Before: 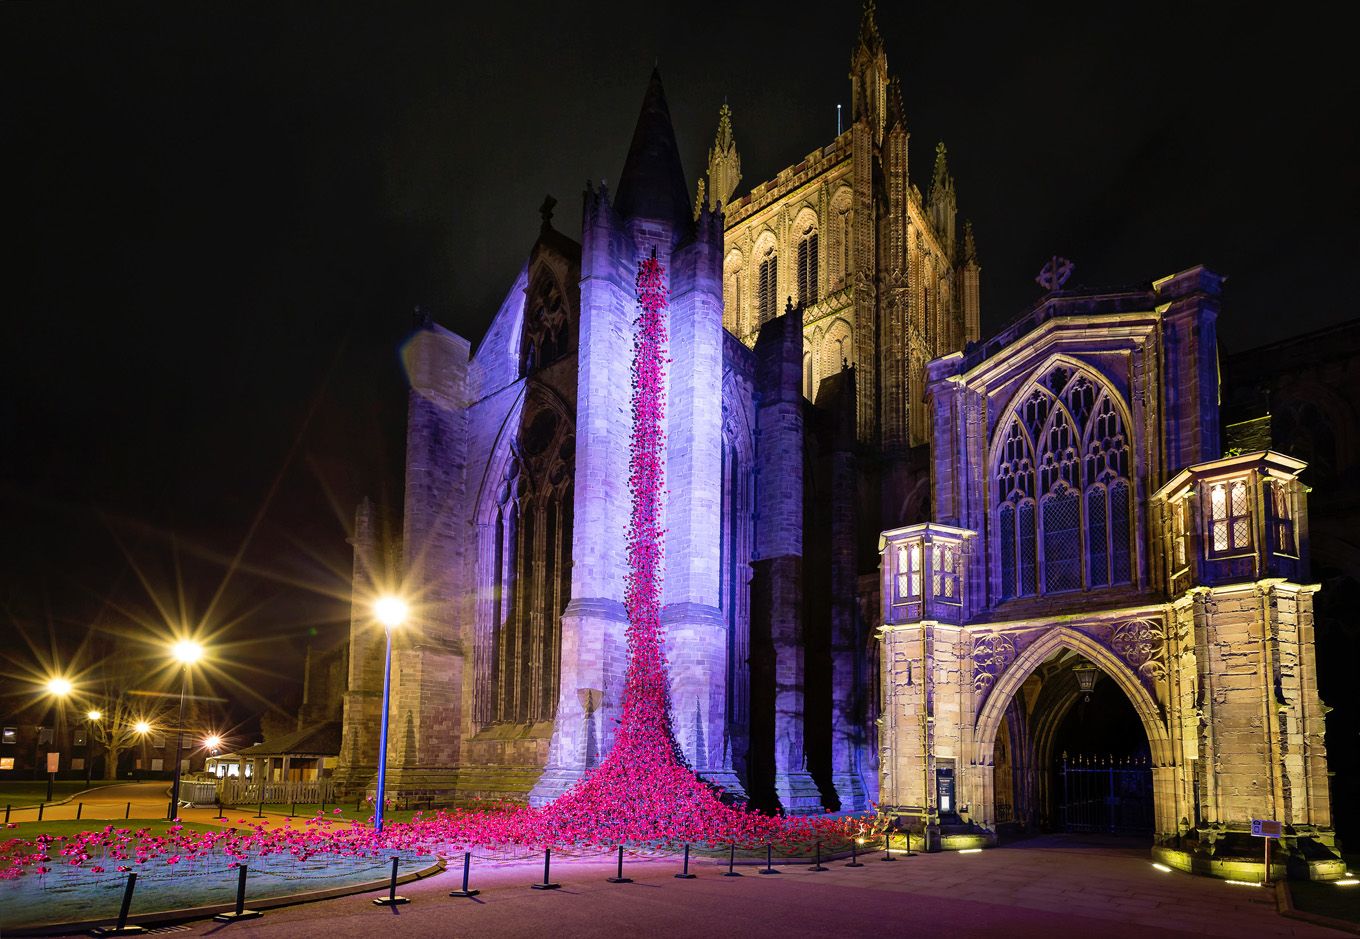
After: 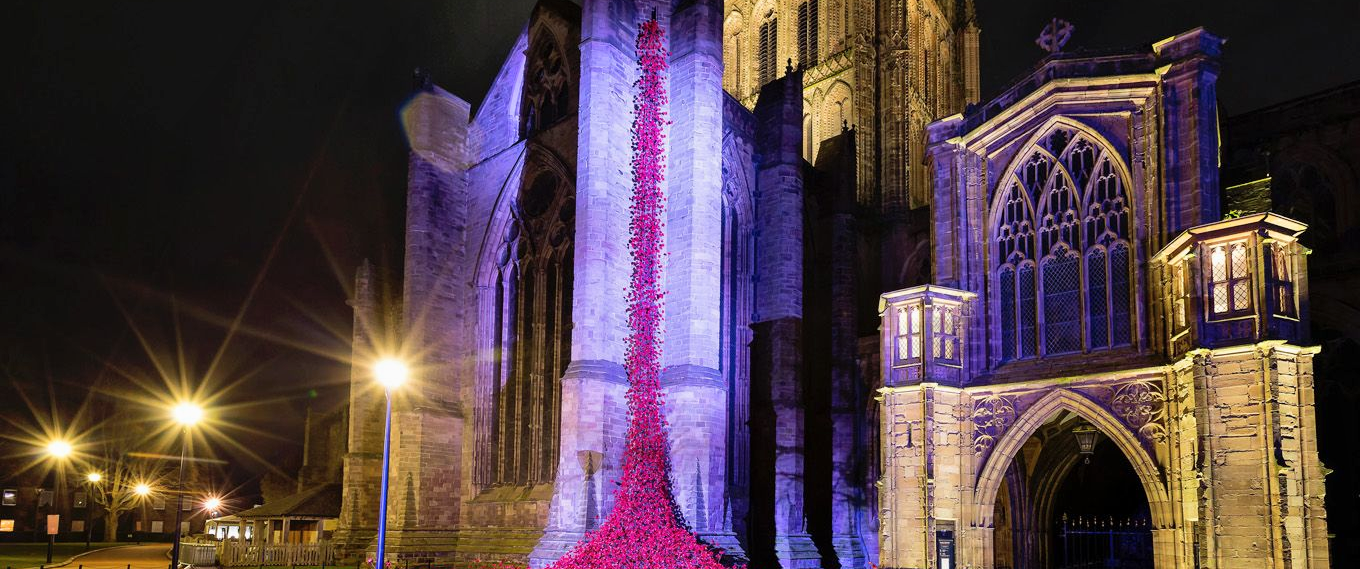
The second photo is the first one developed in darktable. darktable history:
shadows and highlights: shadows 43.71, white point adjustment -1.46, soften with gaussian
crop and rotate: top 25.357%, bottom 13.942%
